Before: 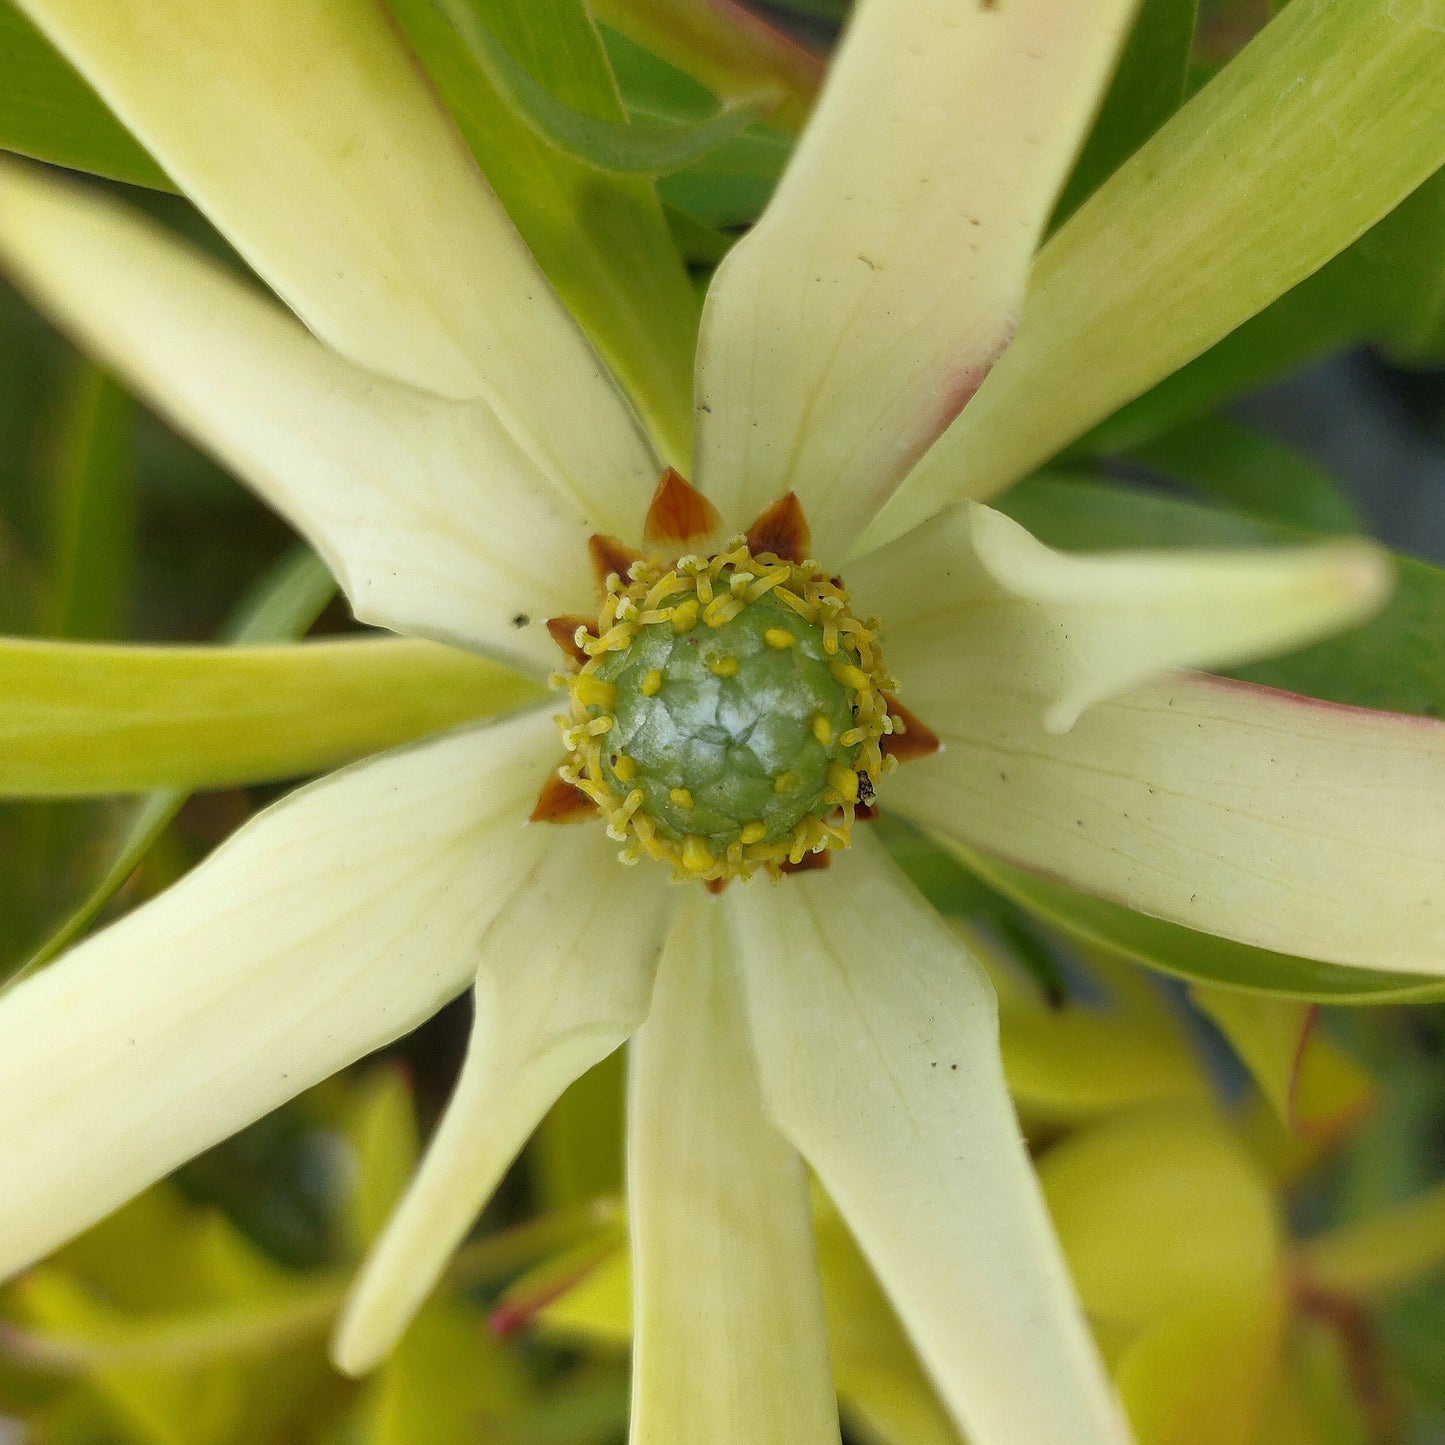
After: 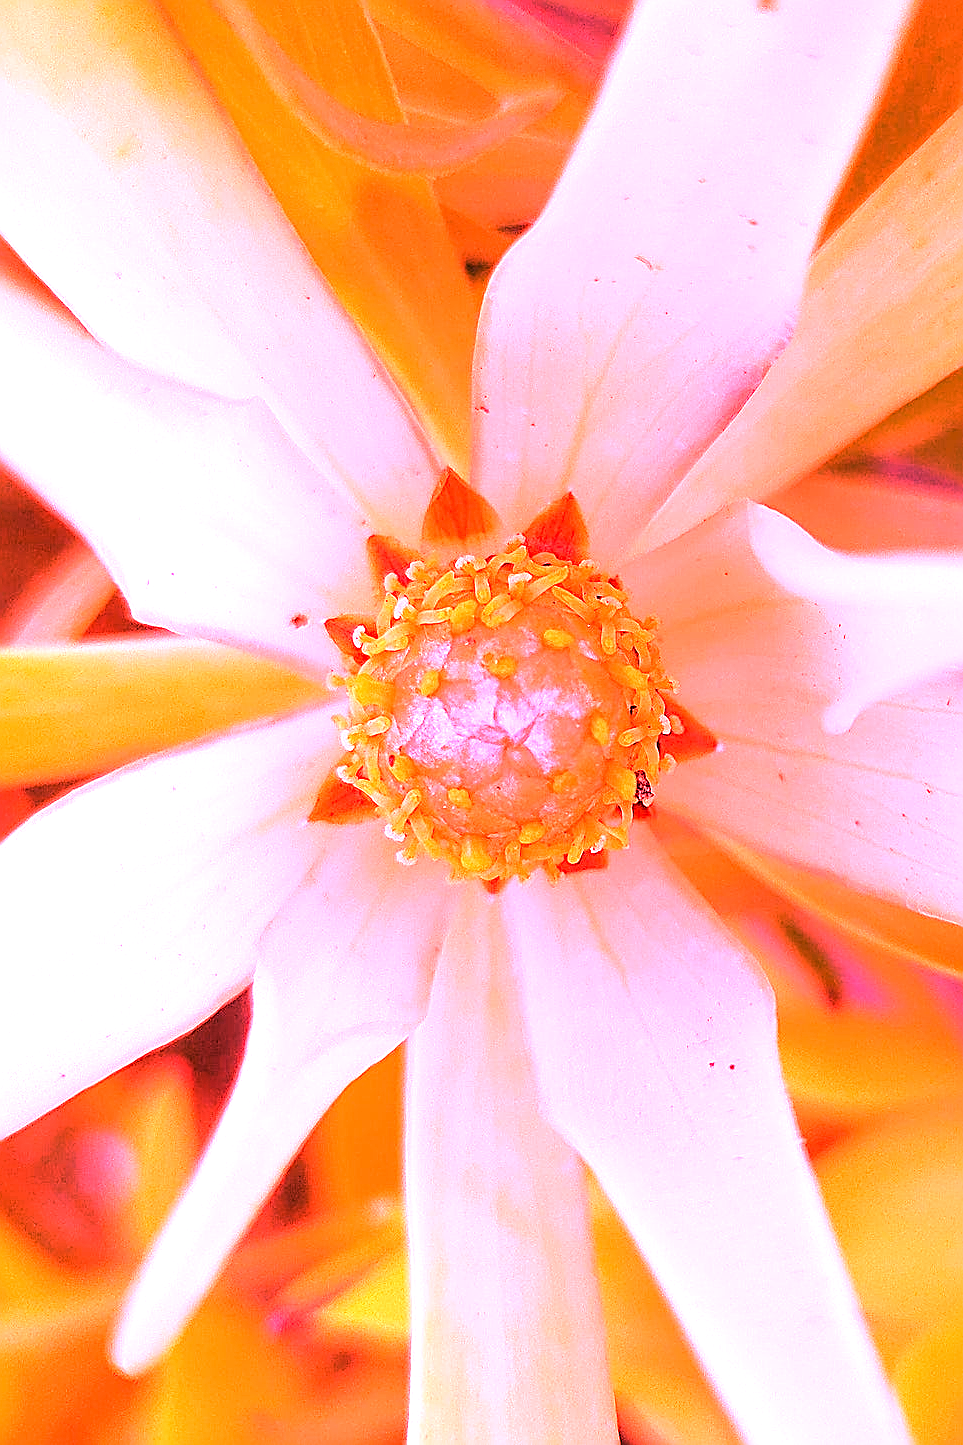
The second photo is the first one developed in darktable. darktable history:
exposure: exposure 0.496 EV, compensate highlight preservation false
sharpen: on, module defaults
crop: left 15.419%, right 17.914%
white balance: red 4.26, blue 1.802
